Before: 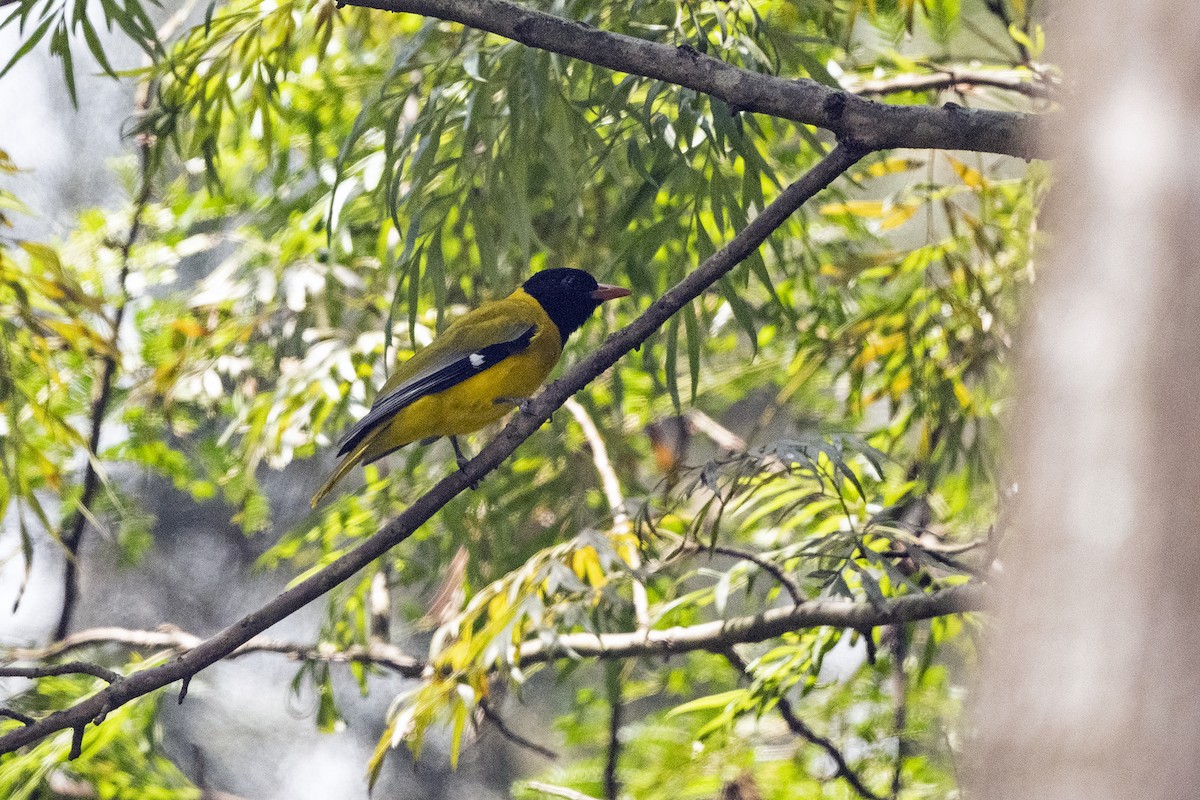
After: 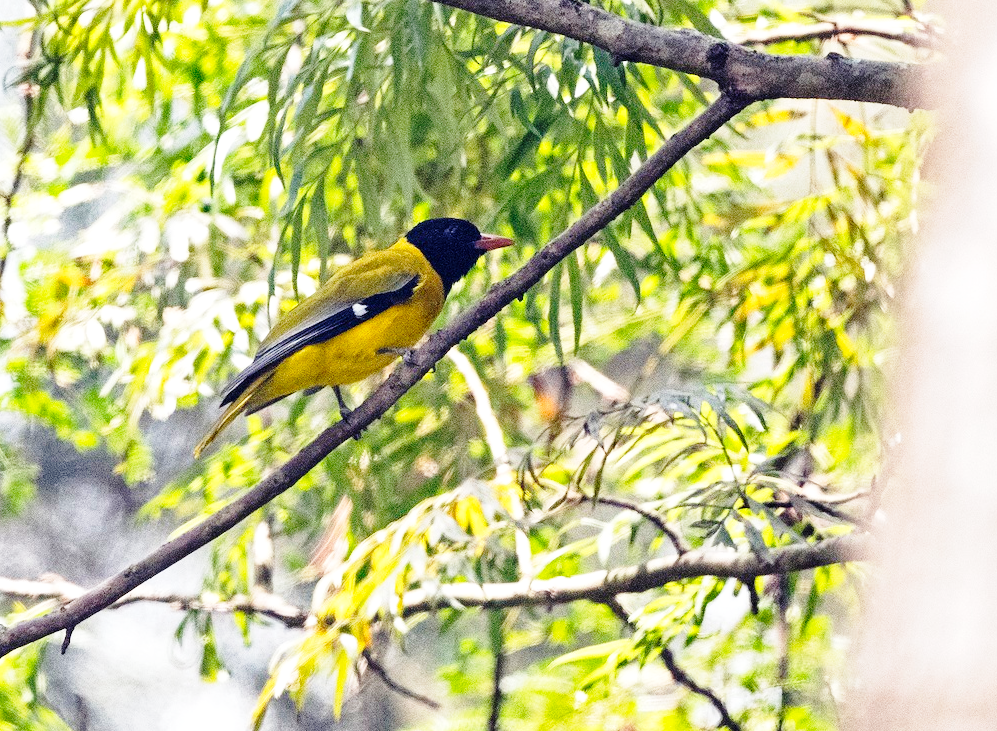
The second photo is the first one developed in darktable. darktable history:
exposure: exposure 0.202 EV, compensate exposure bias true, compensate highlight preservation false
base curve: curves: ch0 [(0, 0) (0.028, 0.03) (0.121, 0.232) (0.46, 0.748) (0.859, 0.968) (1, 1)], preserve colors none
crop: left 9.8%, top 6.314%, right 7.093%, bottom 2.256%
